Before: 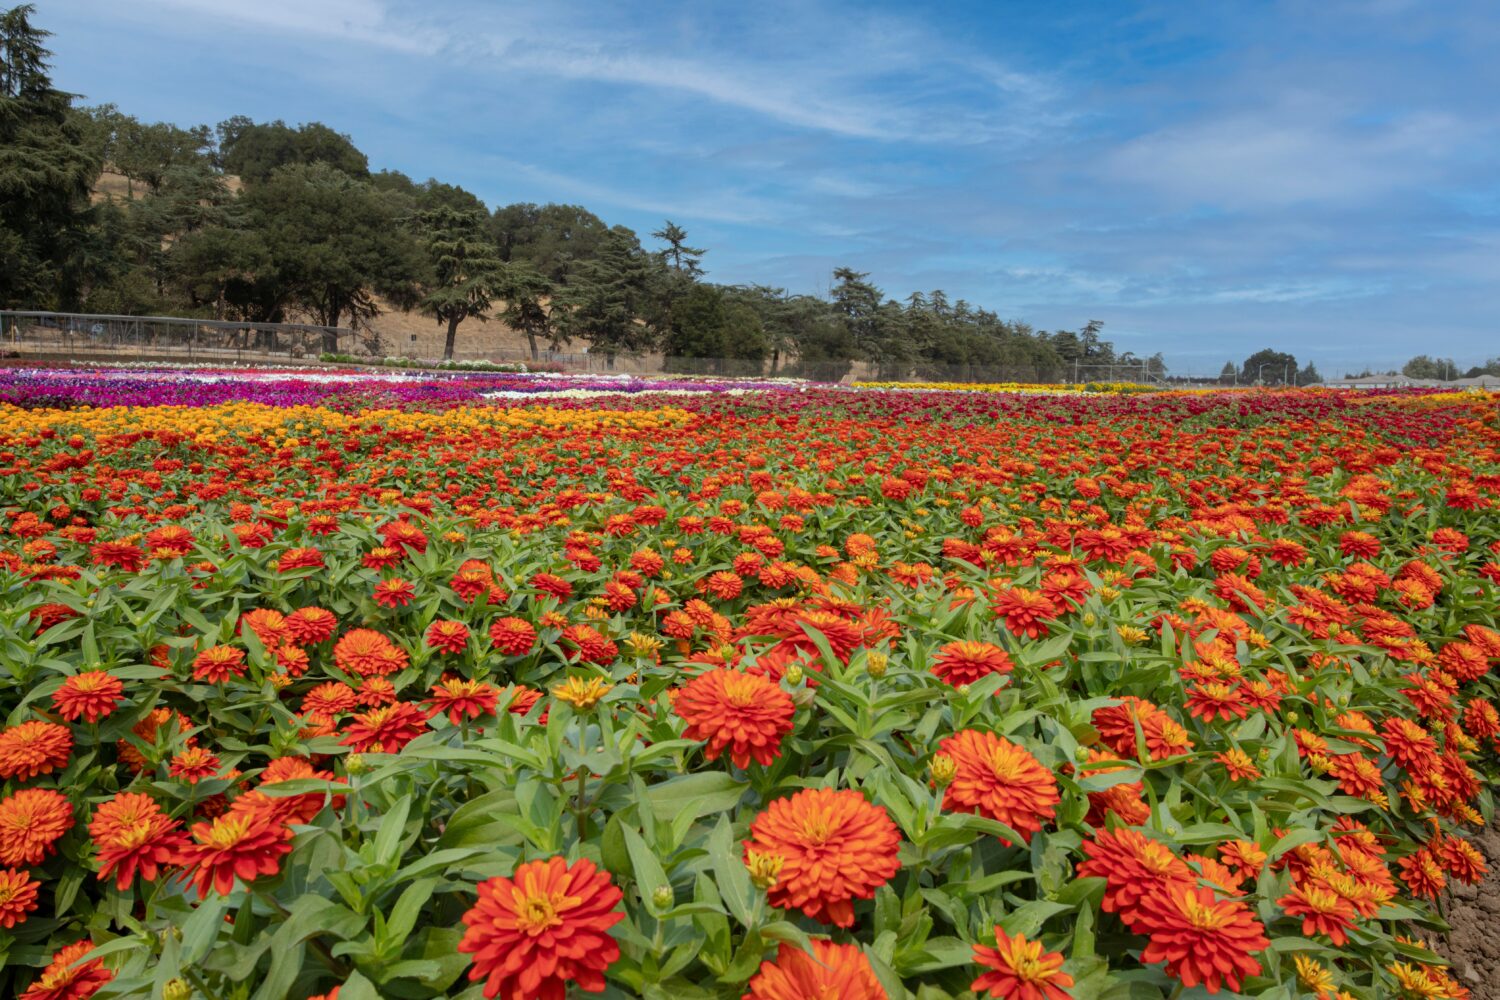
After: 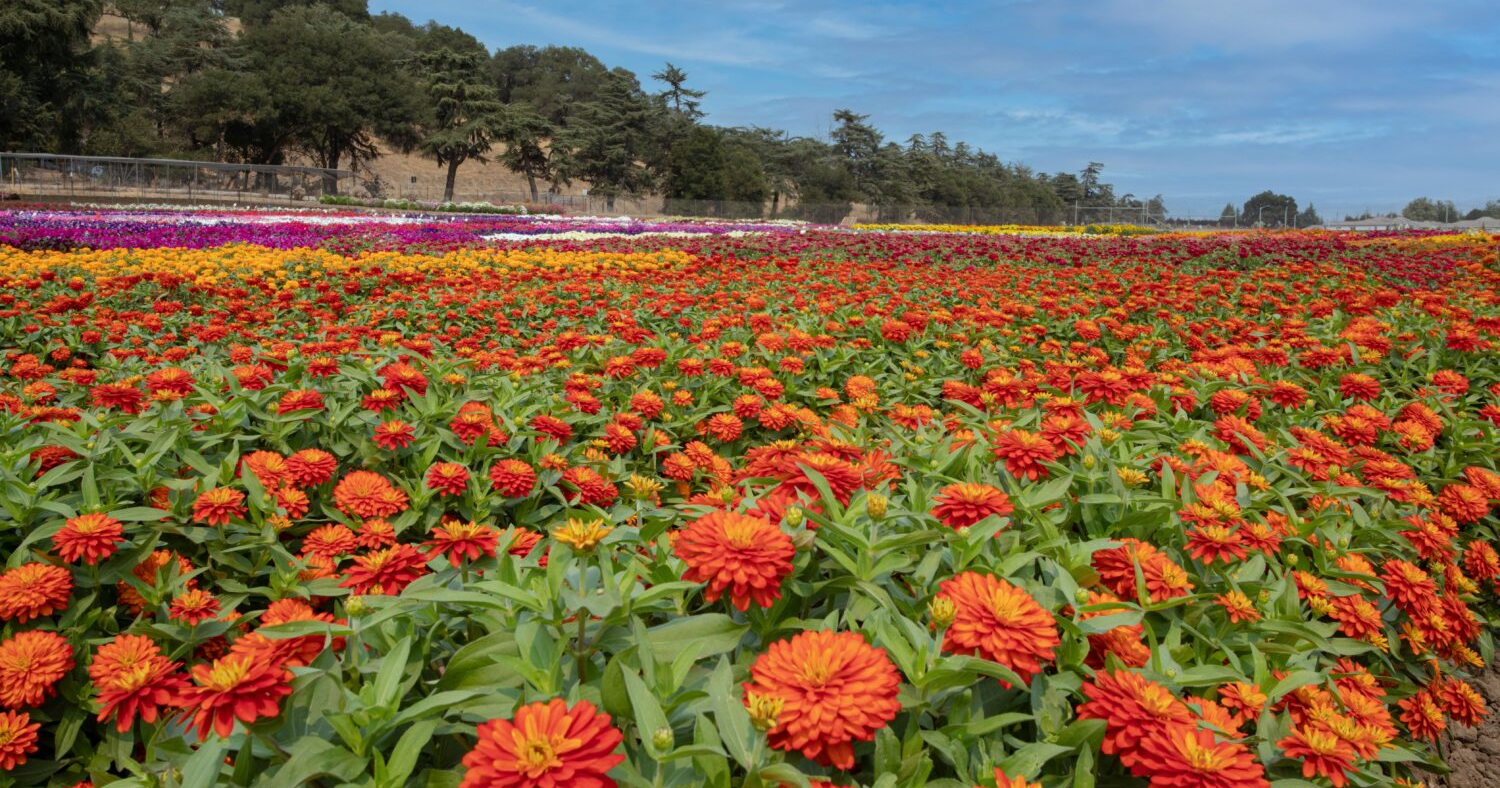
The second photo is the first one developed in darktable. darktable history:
crop and rotate: top 15.809%, bottom 5.352%
